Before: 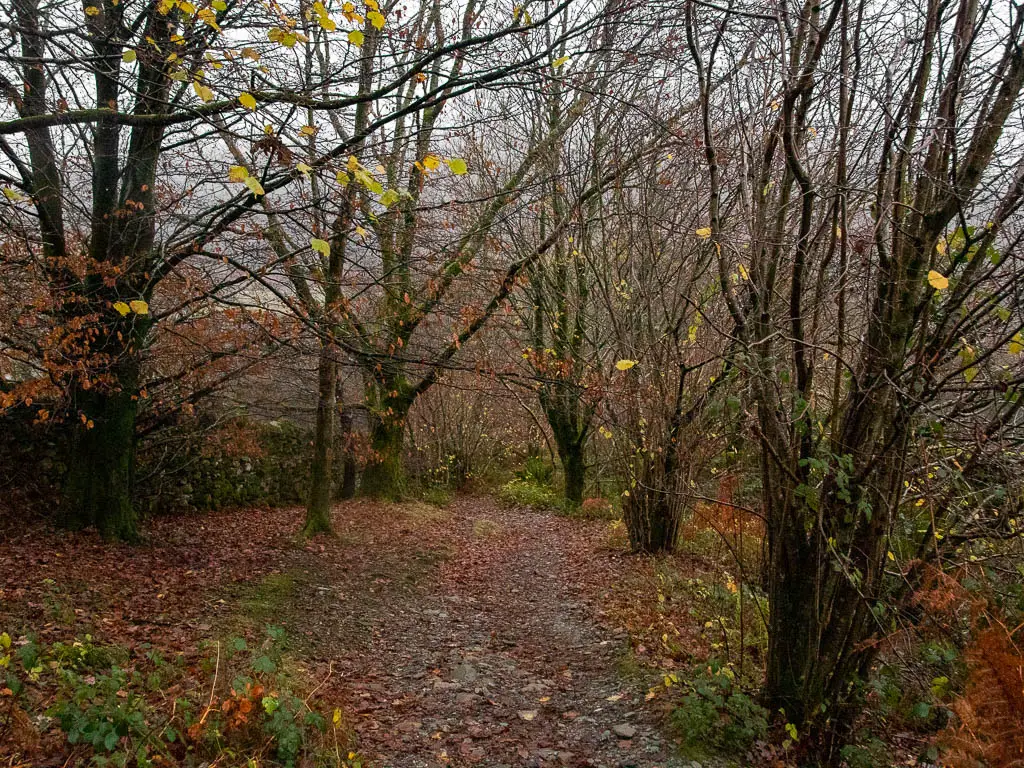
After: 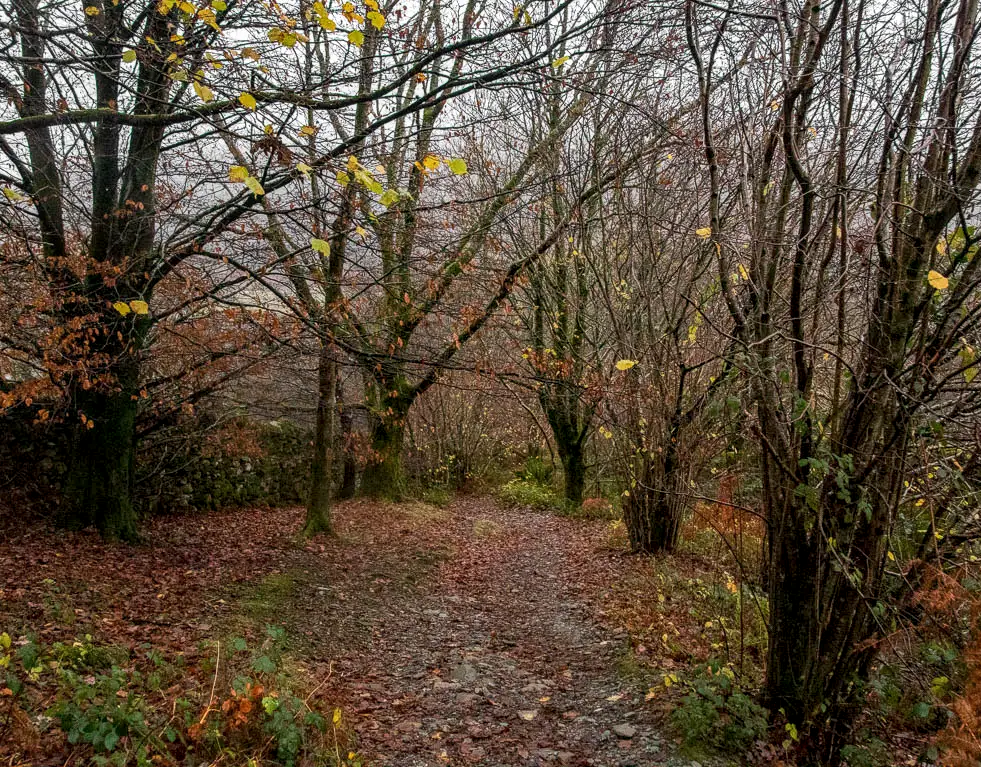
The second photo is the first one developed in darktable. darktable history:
crop: right 4.187%, bottom 0.034%
local contrast: on, module defaults
